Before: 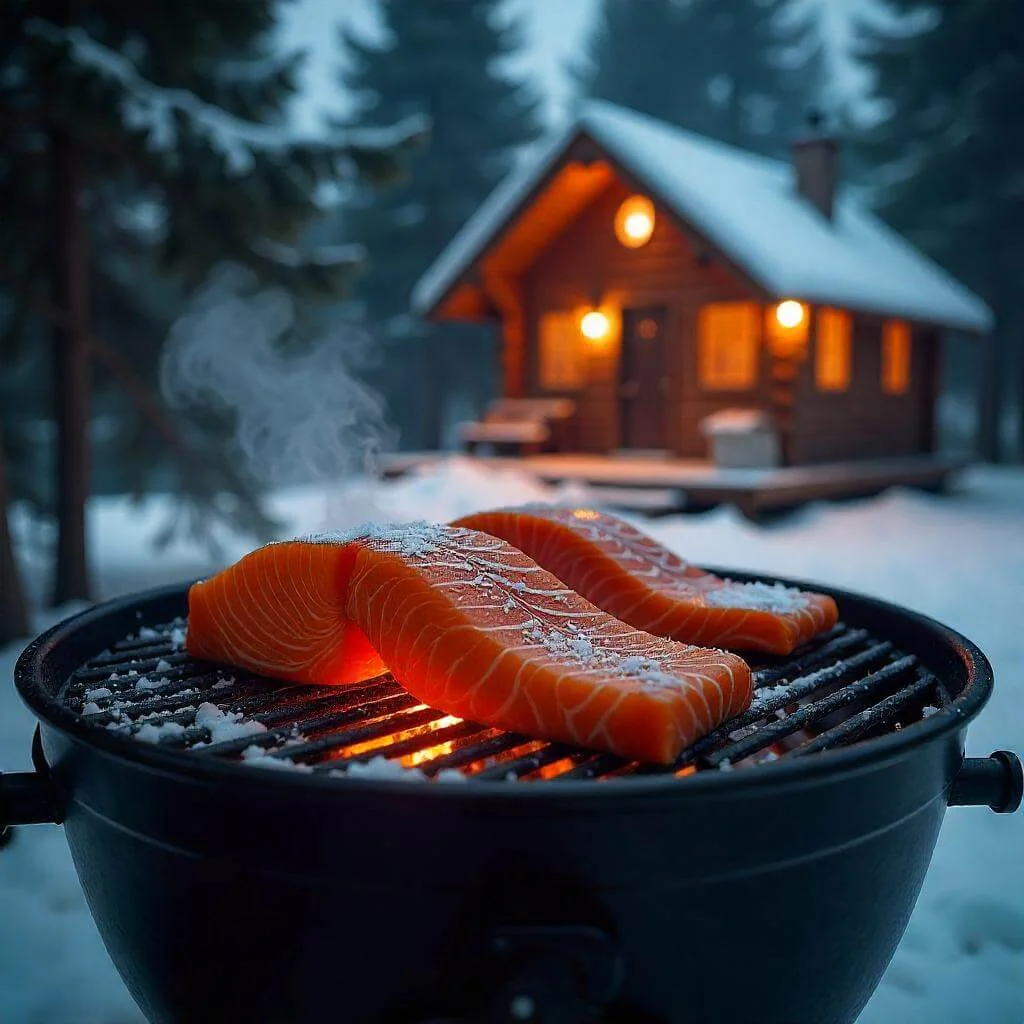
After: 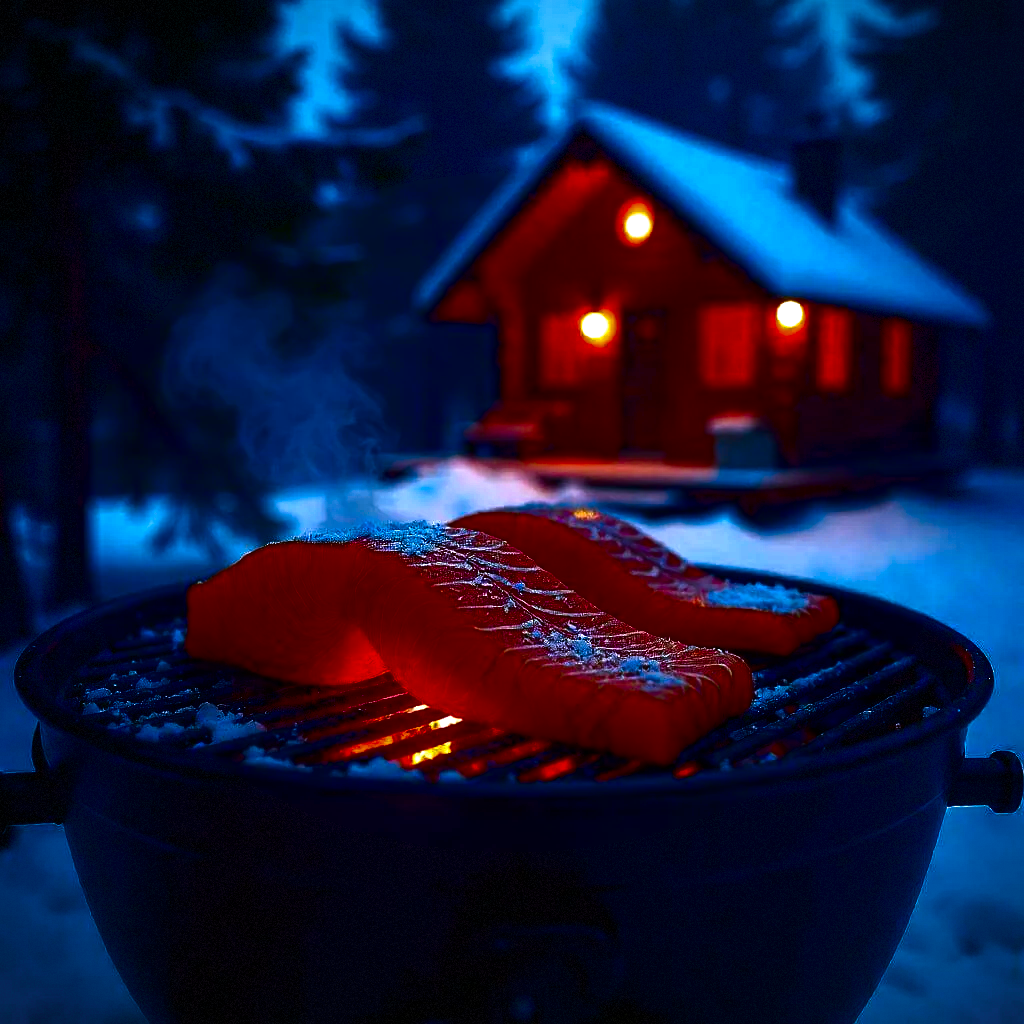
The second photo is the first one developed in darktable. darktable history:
contrast brightness saturation: brightness -1, saturation 1
vignetting: fall-off start 85%, fall-off radius 80%, brightness -0.182, saturation -0.3, width/height ratio 1.219, dithering 8-bit output, unbound false
white balance: red 0.967, blue 1.119, emerald 0.756
tone equalizer: -8 EV -0.417 EV, -7 EV -0.389 EV, -6 EV -0.333 EV, -5 EV -0.222 EV, -3 EV 0.222 EV, -2 EV 0.333 EV, -1 EV 0.389 EV, +0 EV 0.417 EV, edges refinement/feathering 500, mask exposure compensation -1.57 EV, preserve details no
